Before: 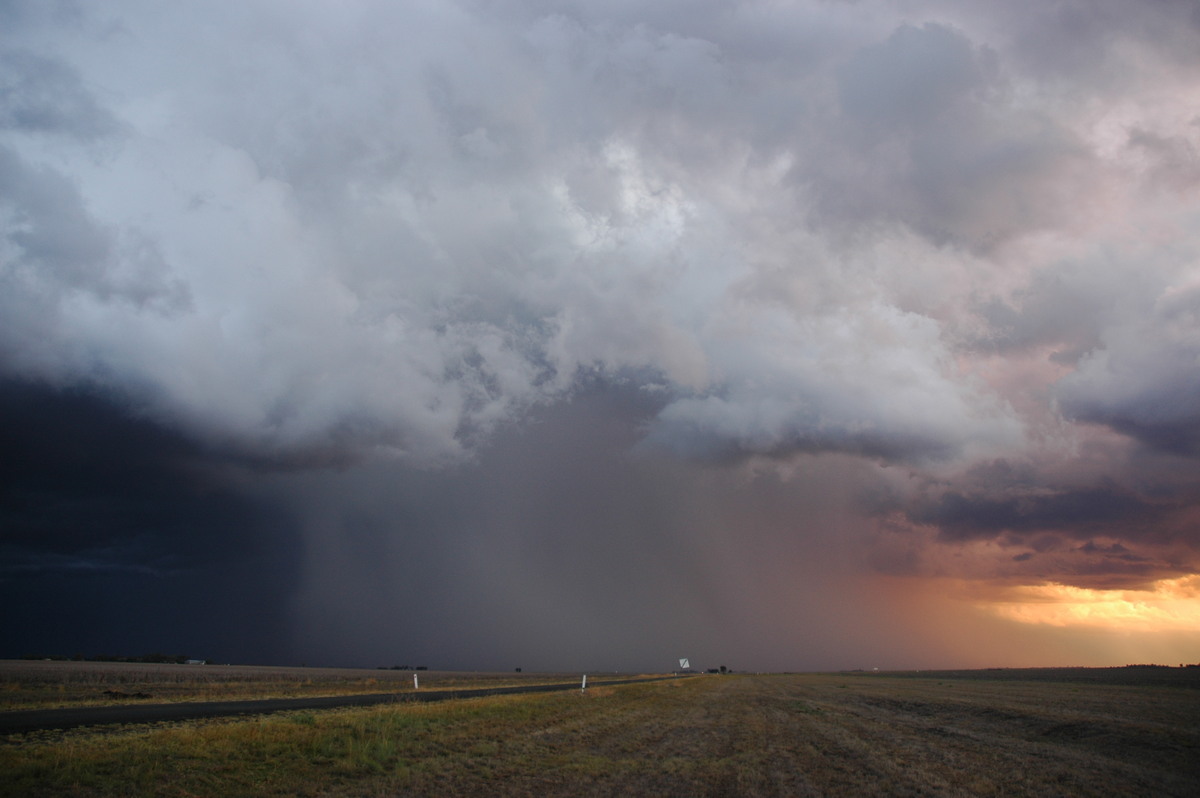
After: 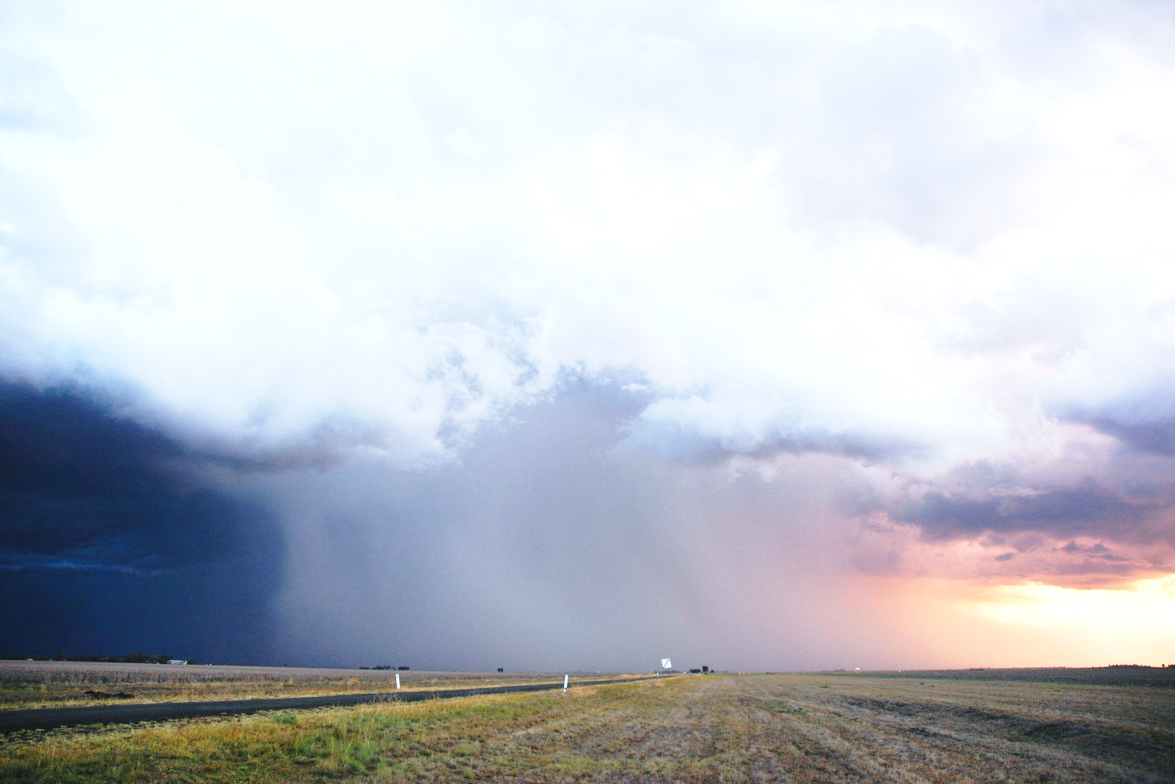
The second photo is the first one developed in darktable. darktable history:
base curve: curves: ch0 [(0, 0) (0.028, 0.03) (0.121, 0.232) (0.46, 0.748) (0.859, 0.968) (1, 1)], preserve colors none
crop and rotate: left 1.556%, right 0.516%, bottom 1.649%
exposure: exposure 1.266 EV, compensate highlight preservation false
color calibration: illuminant custom, x 0.368, y 0.373, temperature 4333.06 K
